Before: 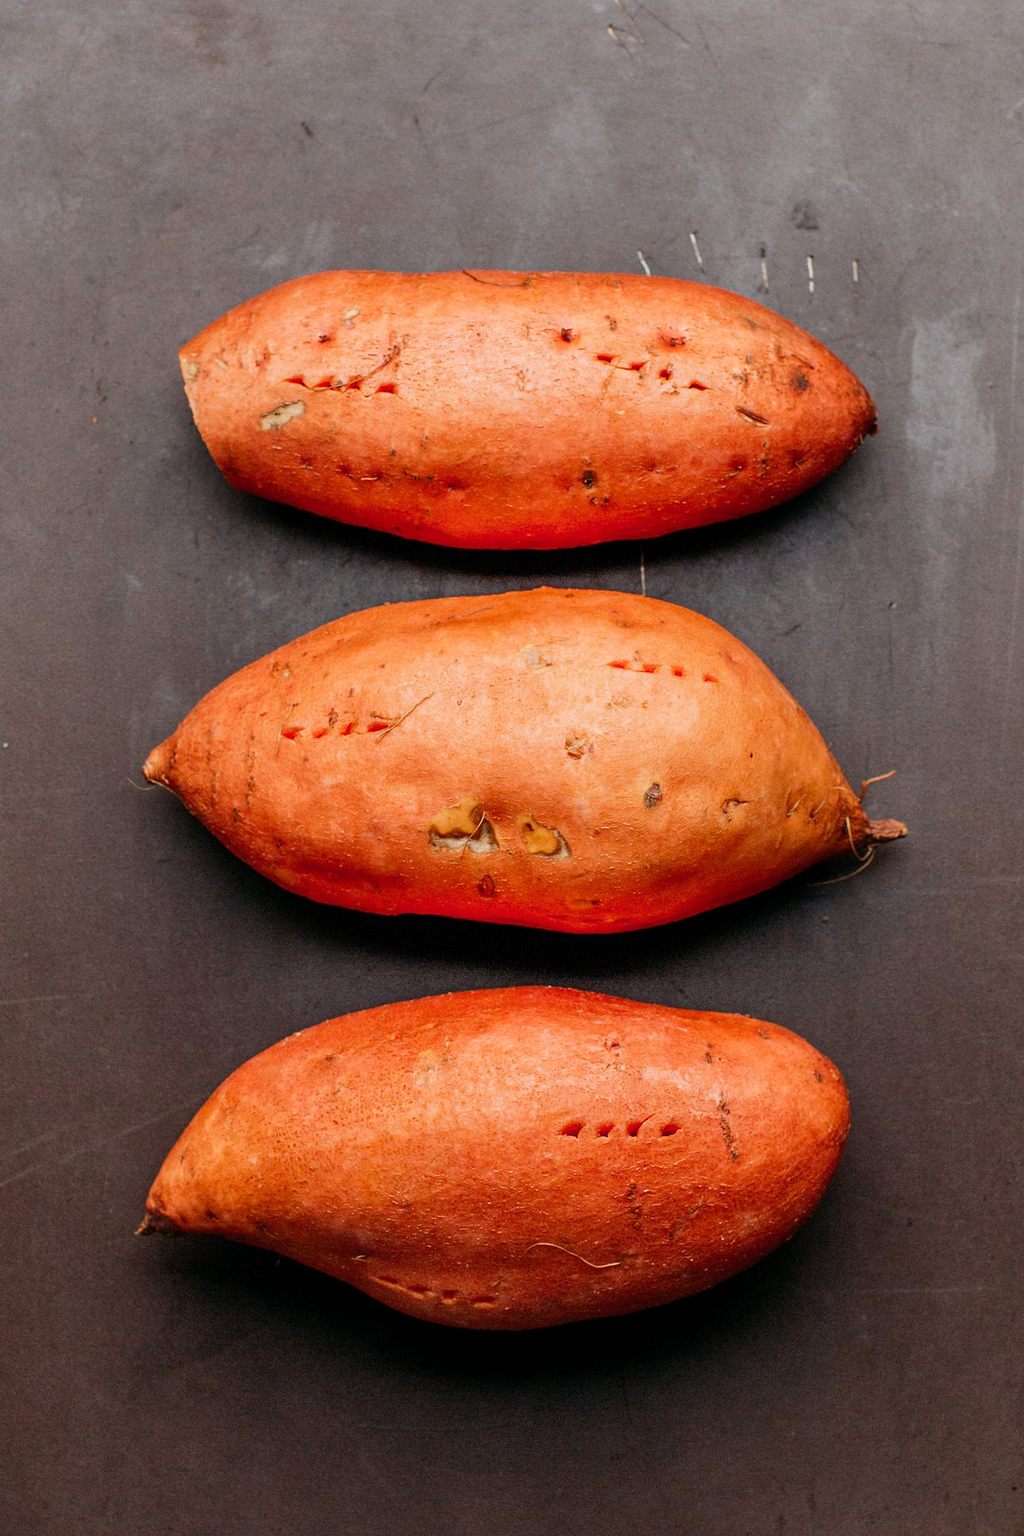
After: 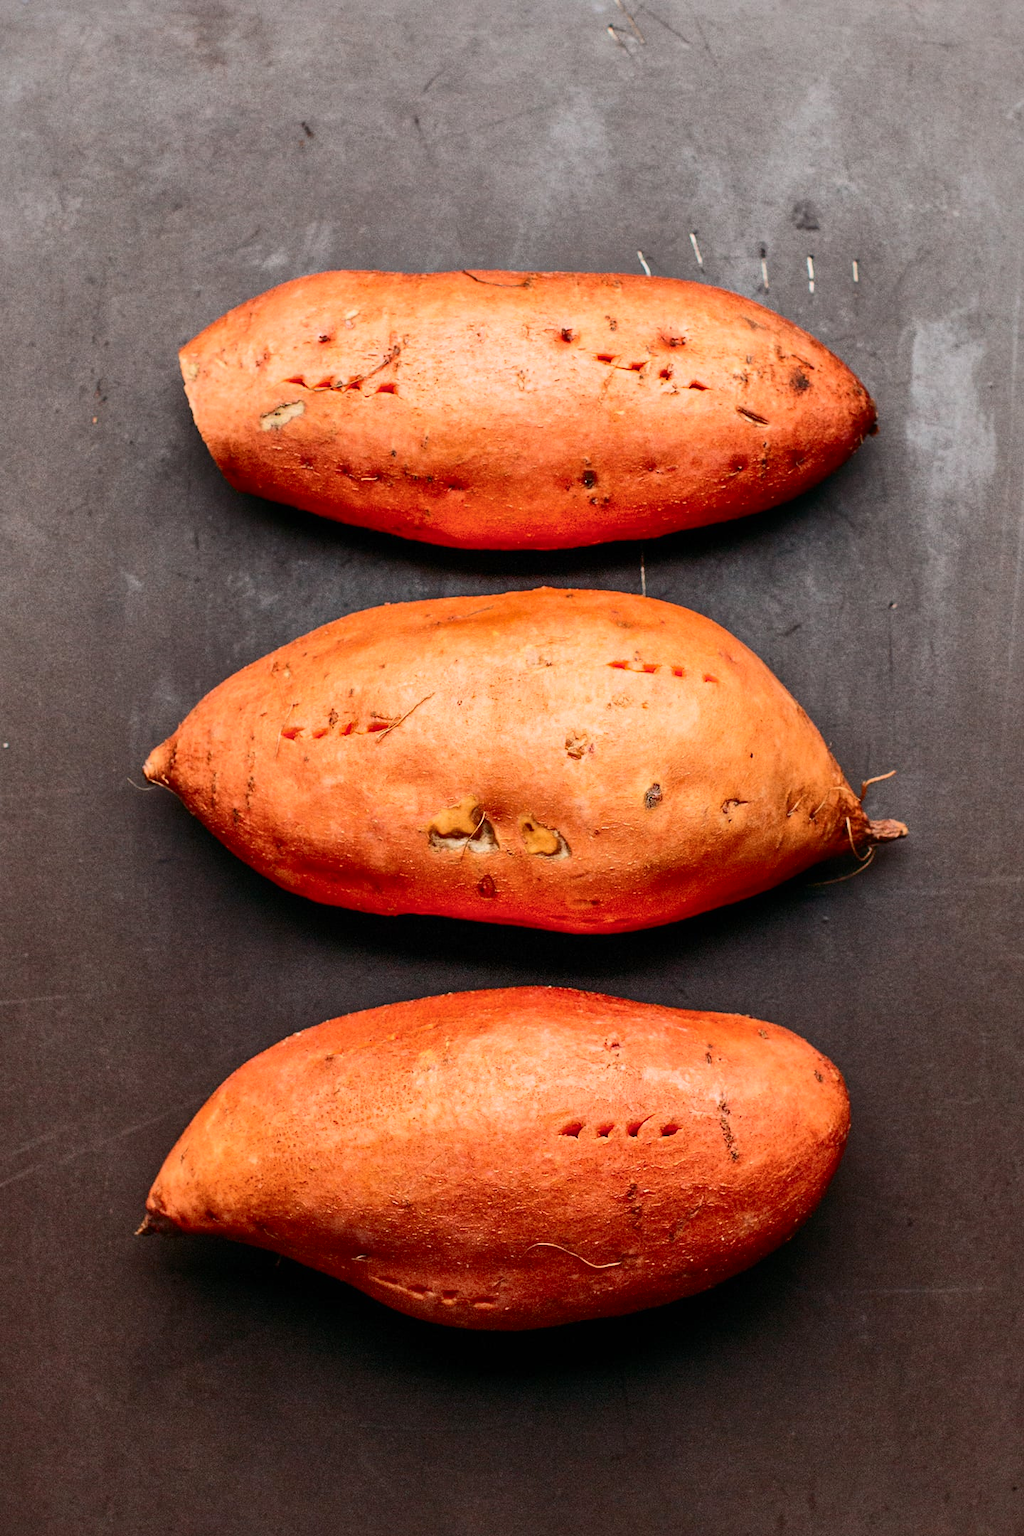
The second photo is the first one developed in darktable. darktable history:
contrast brightness saturation: contrast 0.37, brightness 0.105
shadows and highlights: shadows 39.96, highlights -59.87
